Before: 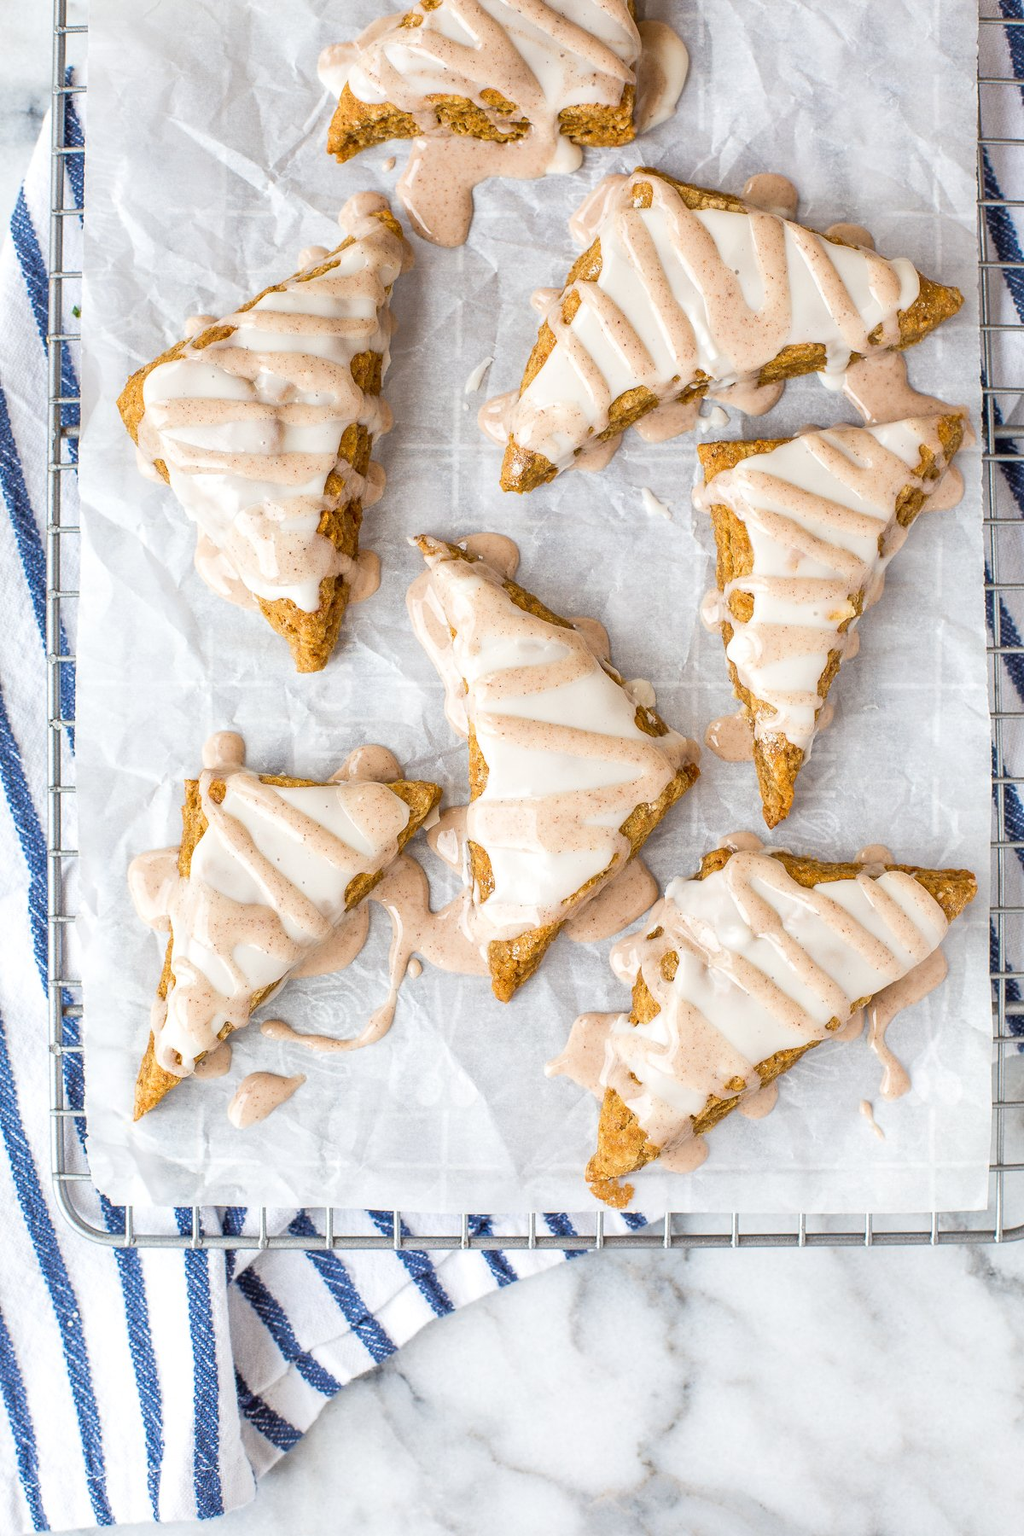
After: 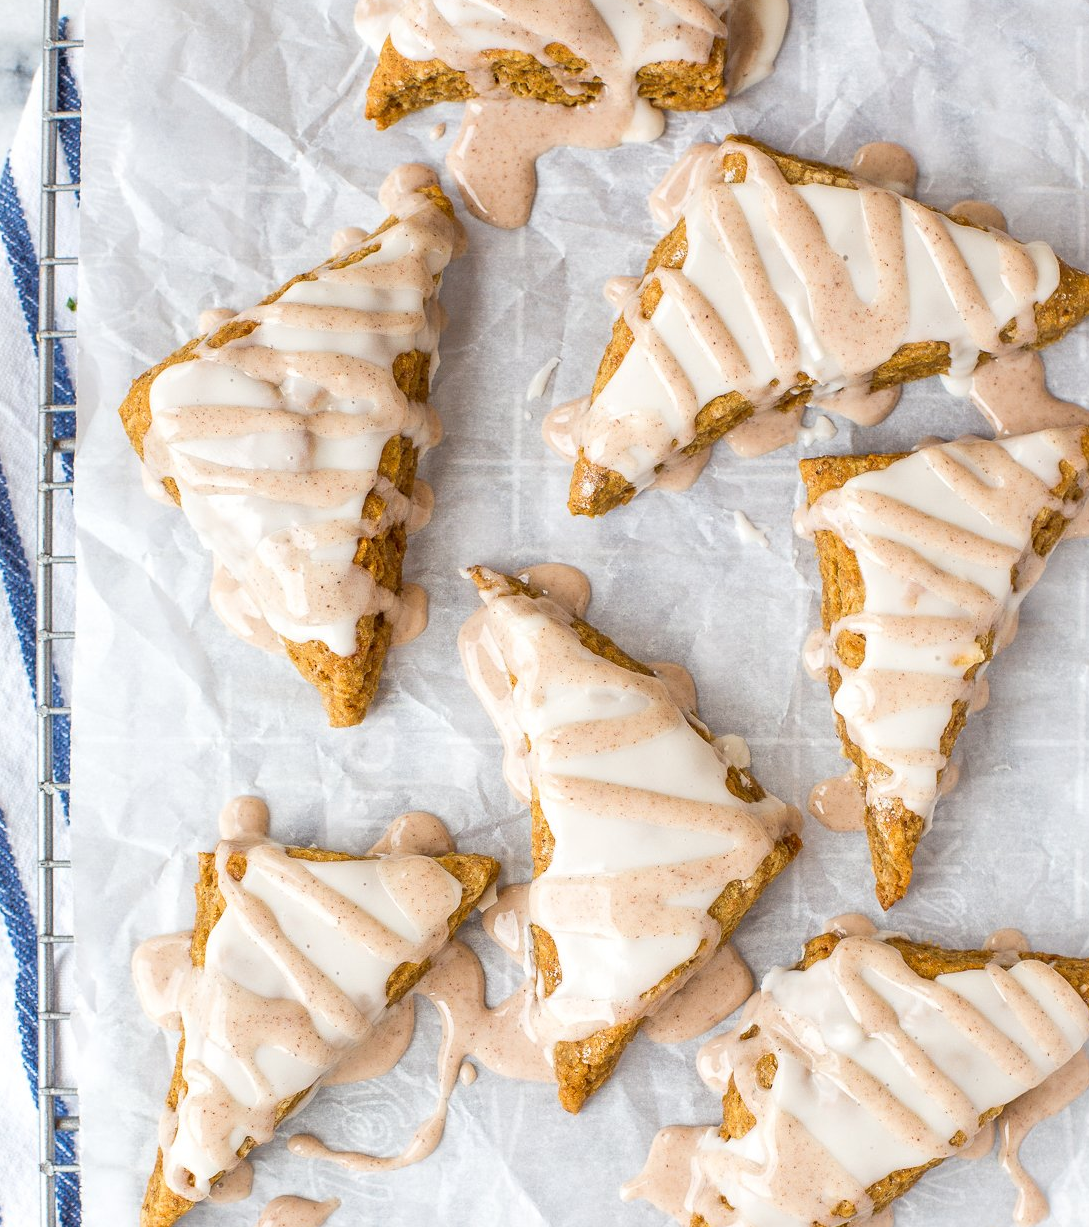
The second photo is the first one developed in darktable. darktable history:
crop: left 1.575%, top 3.41%, right 7.636%, bottom 28.417%
